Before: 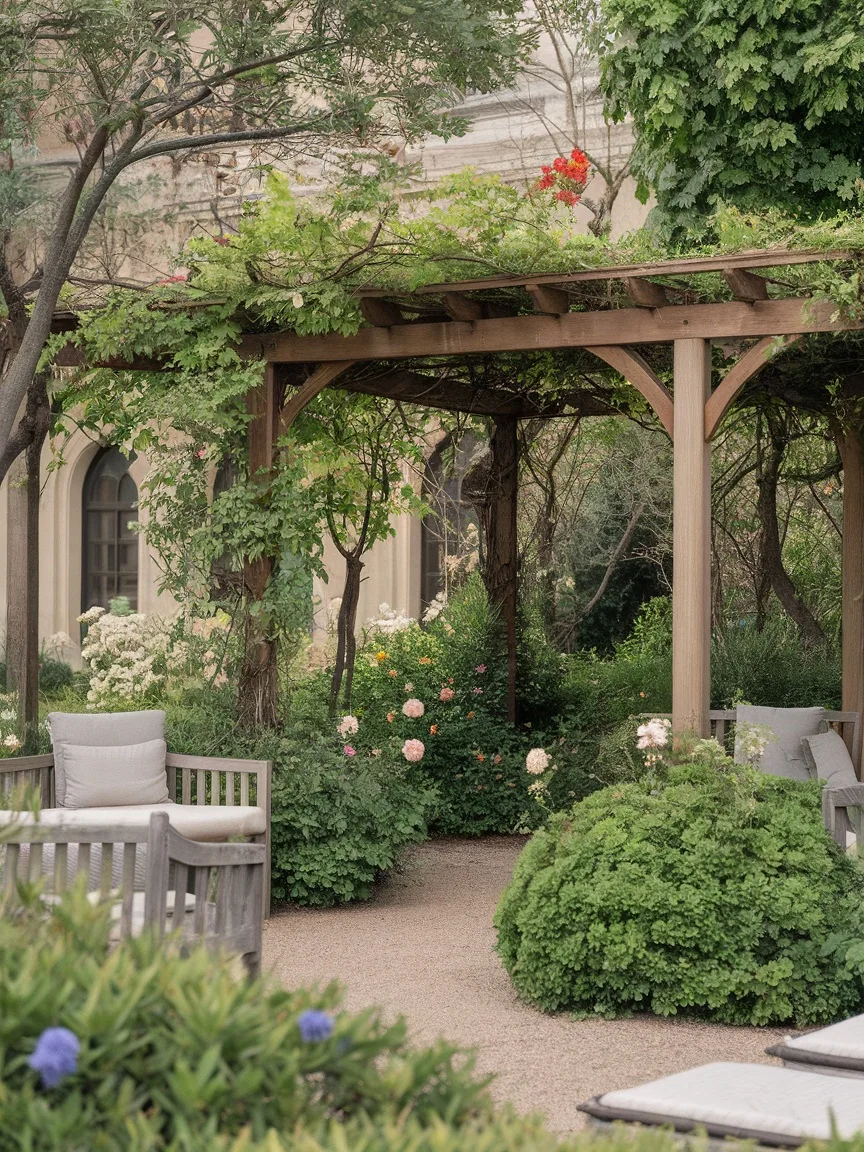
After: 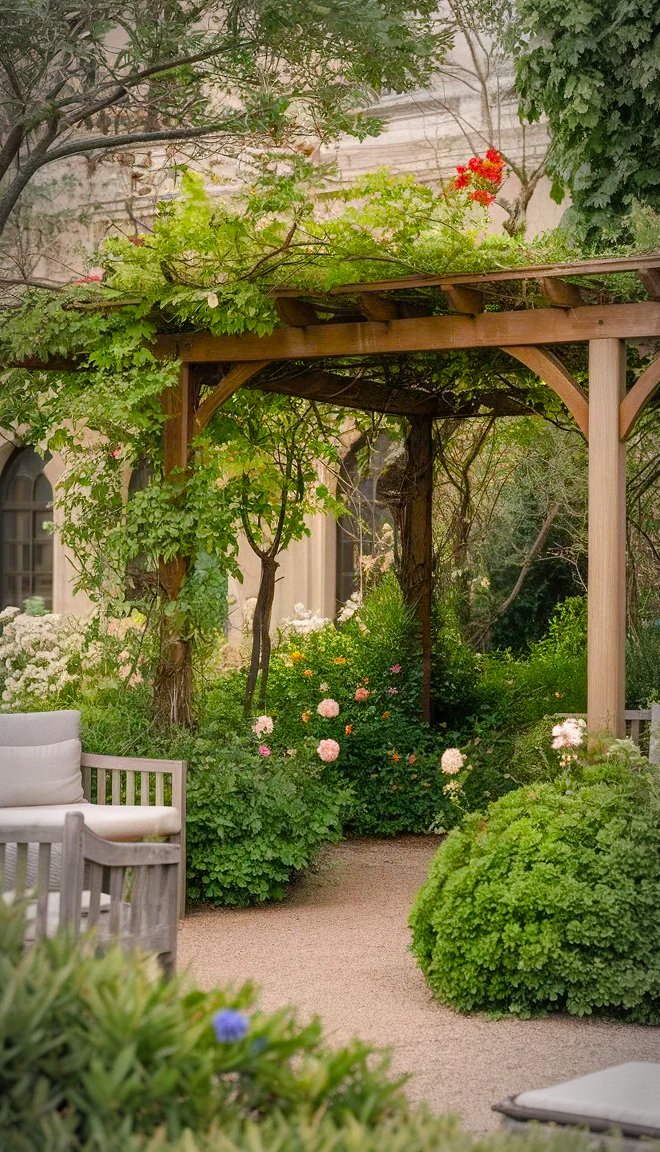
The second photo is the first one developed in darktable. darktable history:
exposure: exposure 0.127 EV, compensate highlight preservation false
crop: left 9.893%, right 12.881%
color balance rgb: shadows lift › chroma 0.947%, shadows lift › hue 112.33°, highlights gain › chroma 0.295%, highlights gain › hue 331.52°, perceptual saturation grading › global saturation 39.986%, perceptual saturation grading › highlights -25.352%, perceptual saturation grading › mid-tones 35.538%, perceptual saturation grading › shadows 36.069%, global vibrance 20%
vignetting: automatic ratio true, unbound false
